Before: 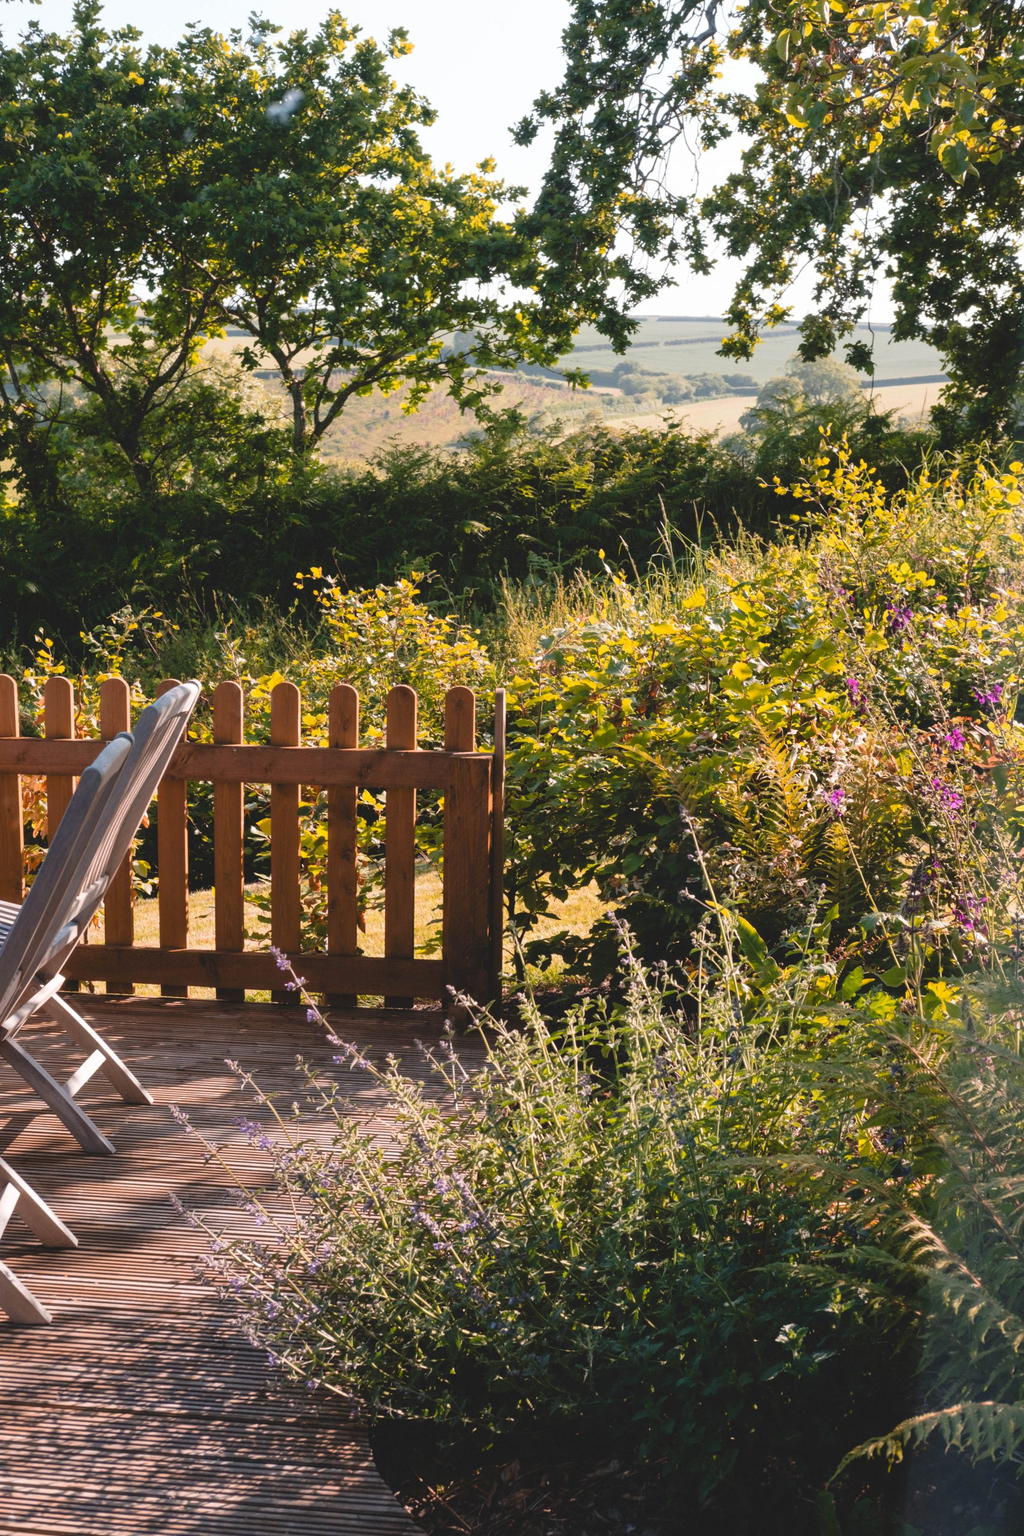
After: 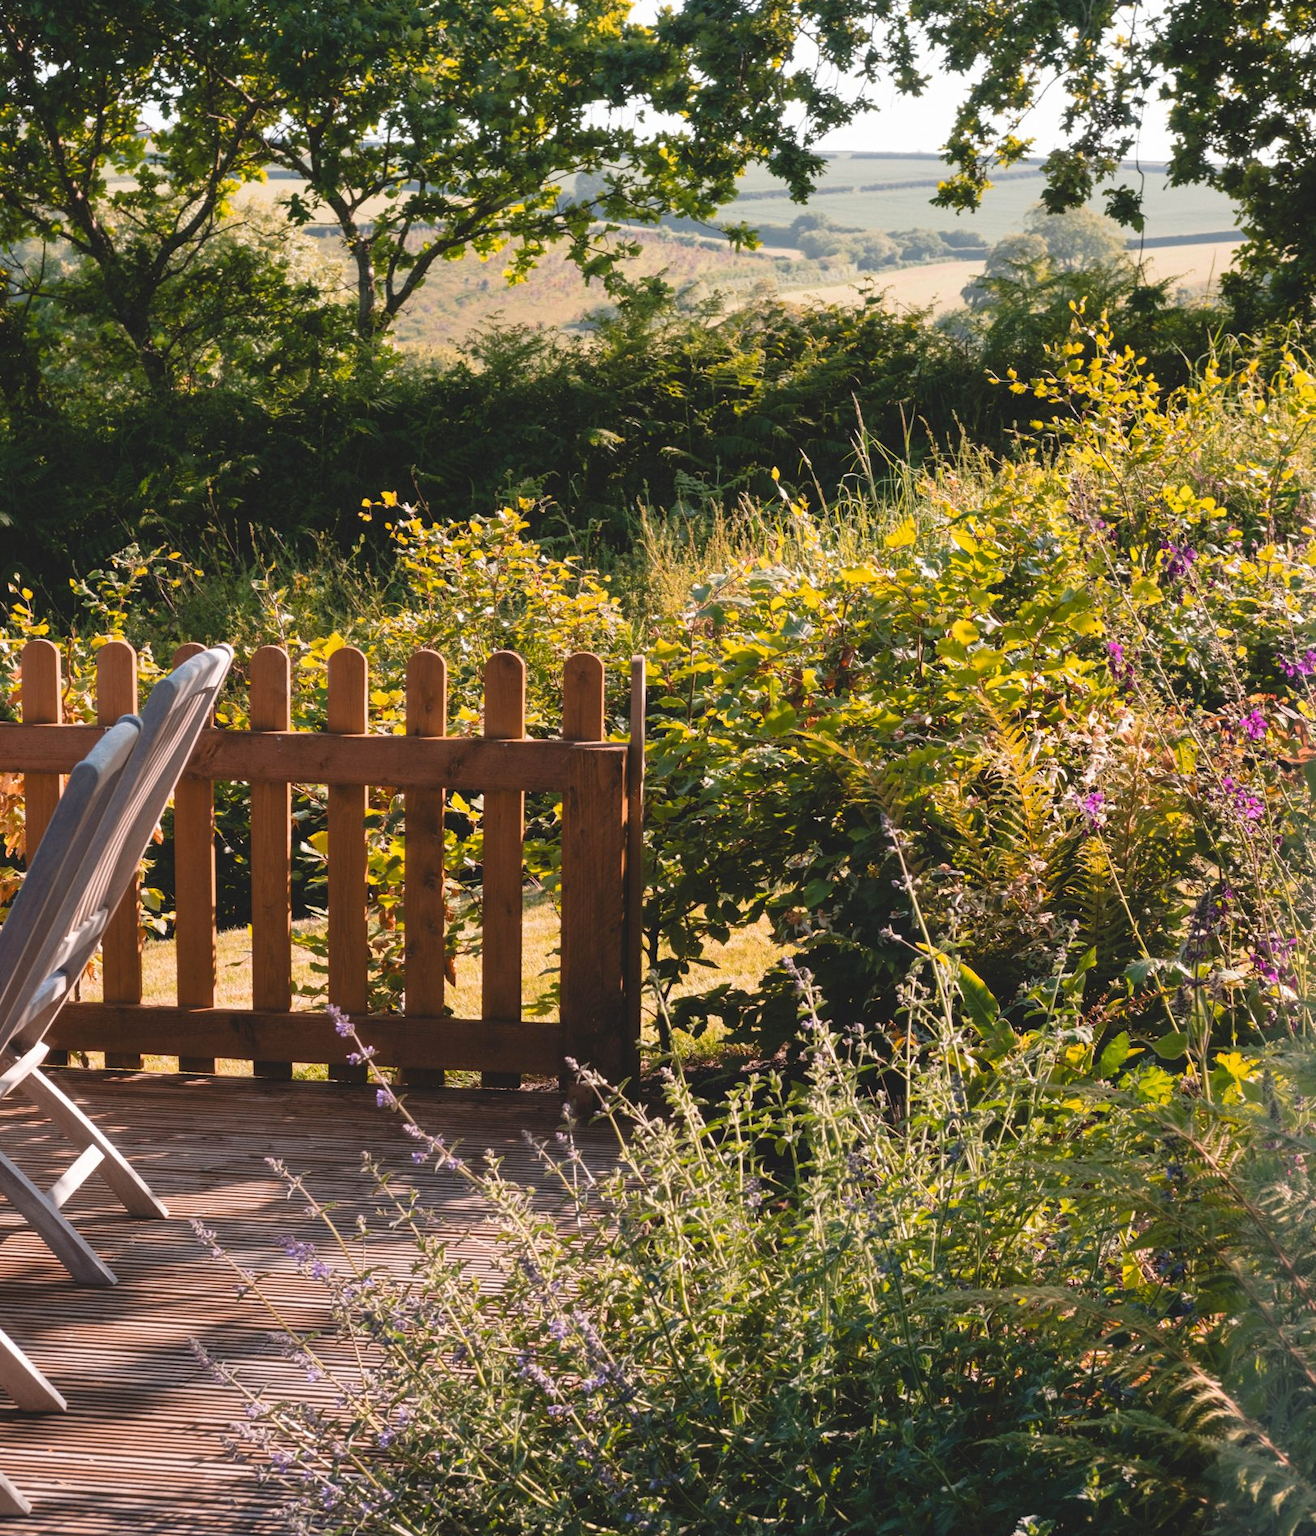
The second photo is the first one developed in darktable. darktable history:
crop and rotate: left 2.852%, top 13.304%, right 2.084%, bottom 12.759%
